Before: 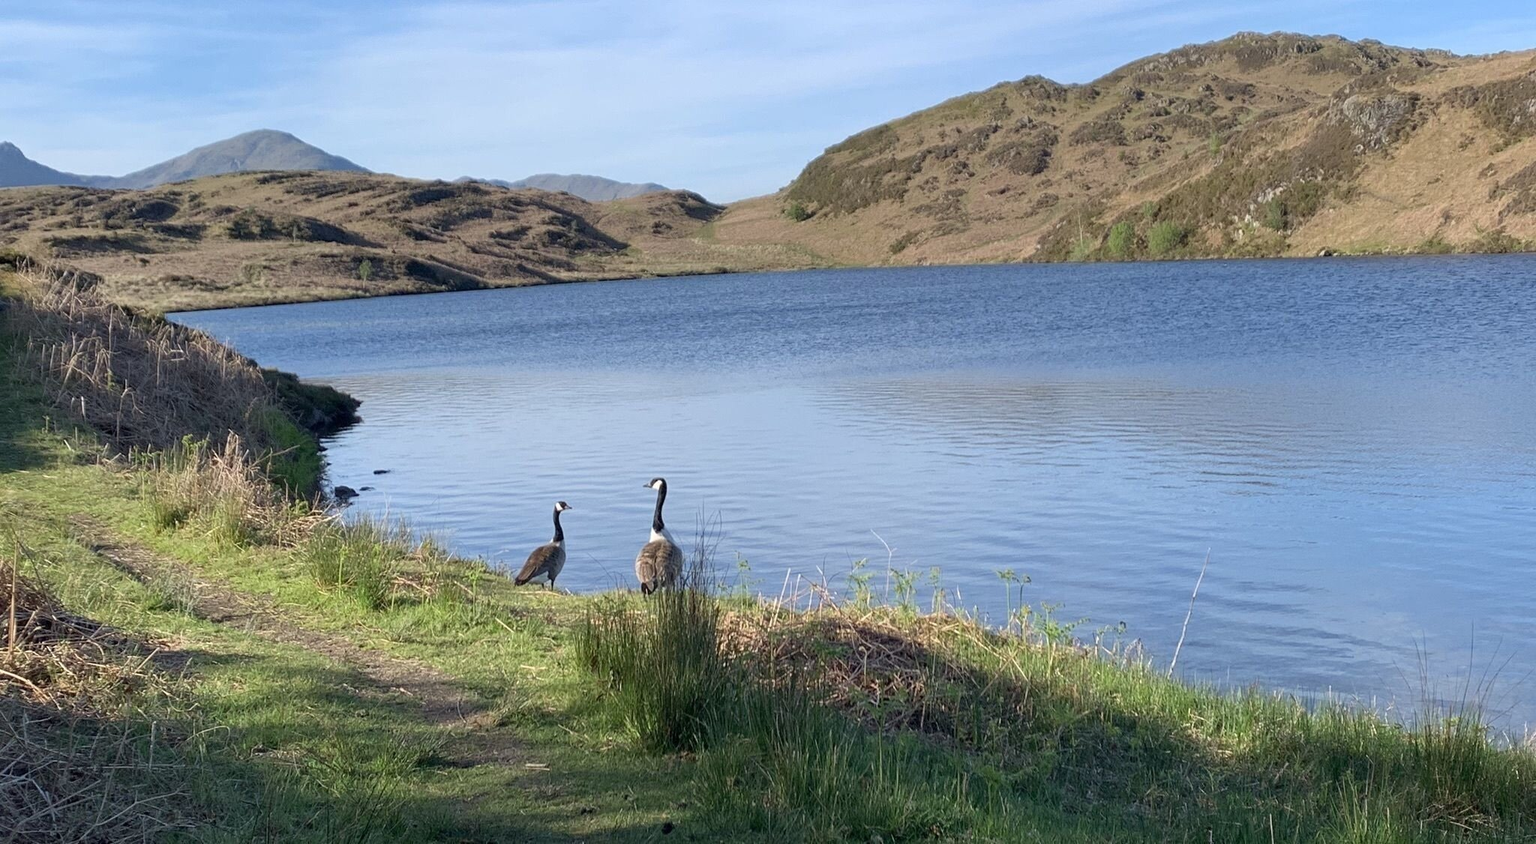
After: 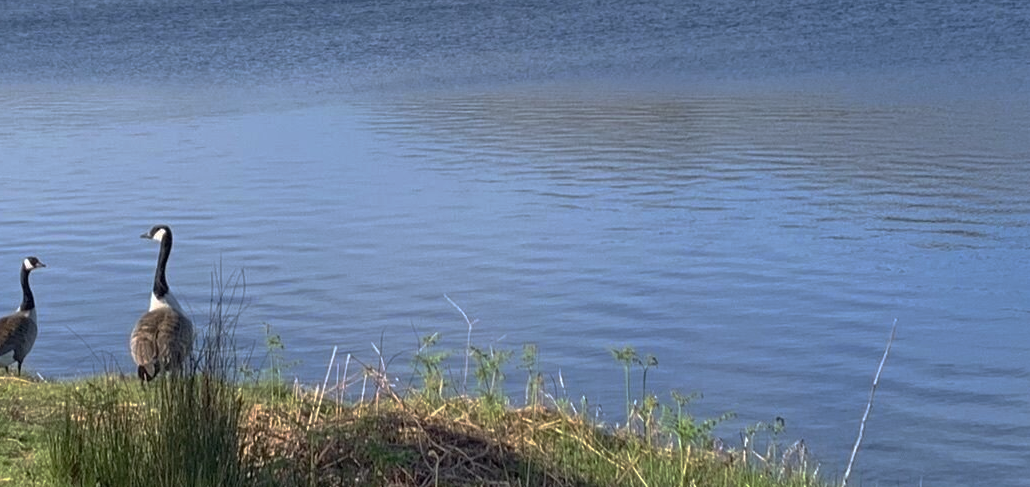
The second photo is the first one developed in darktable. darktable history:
base curve: curves: ch0 [(0, 0) (0.595, 0.418) (1, 1)], preserve colors none
crop: left 35.03%, top 36.625%, right 14.663%, bottom 20.057%
